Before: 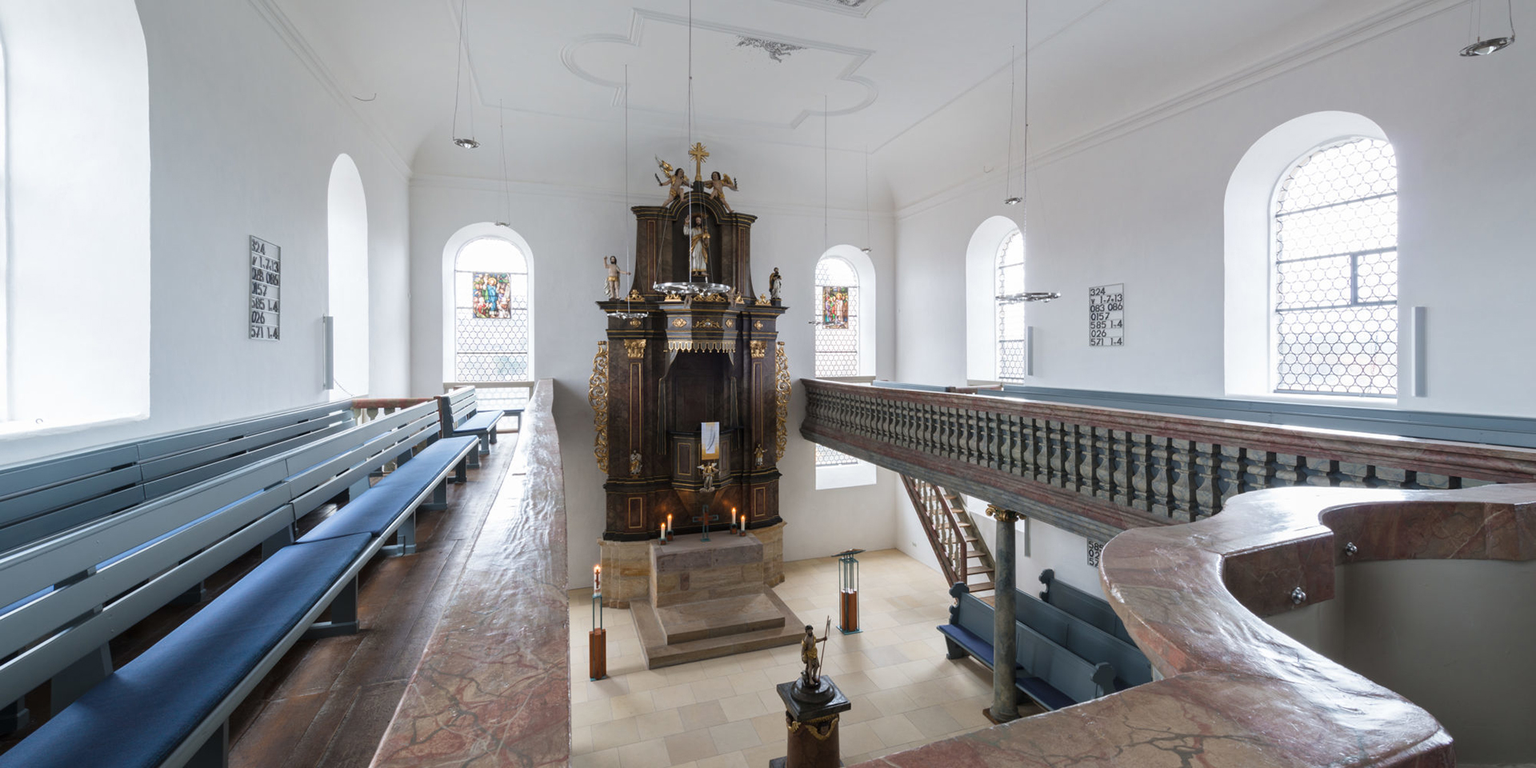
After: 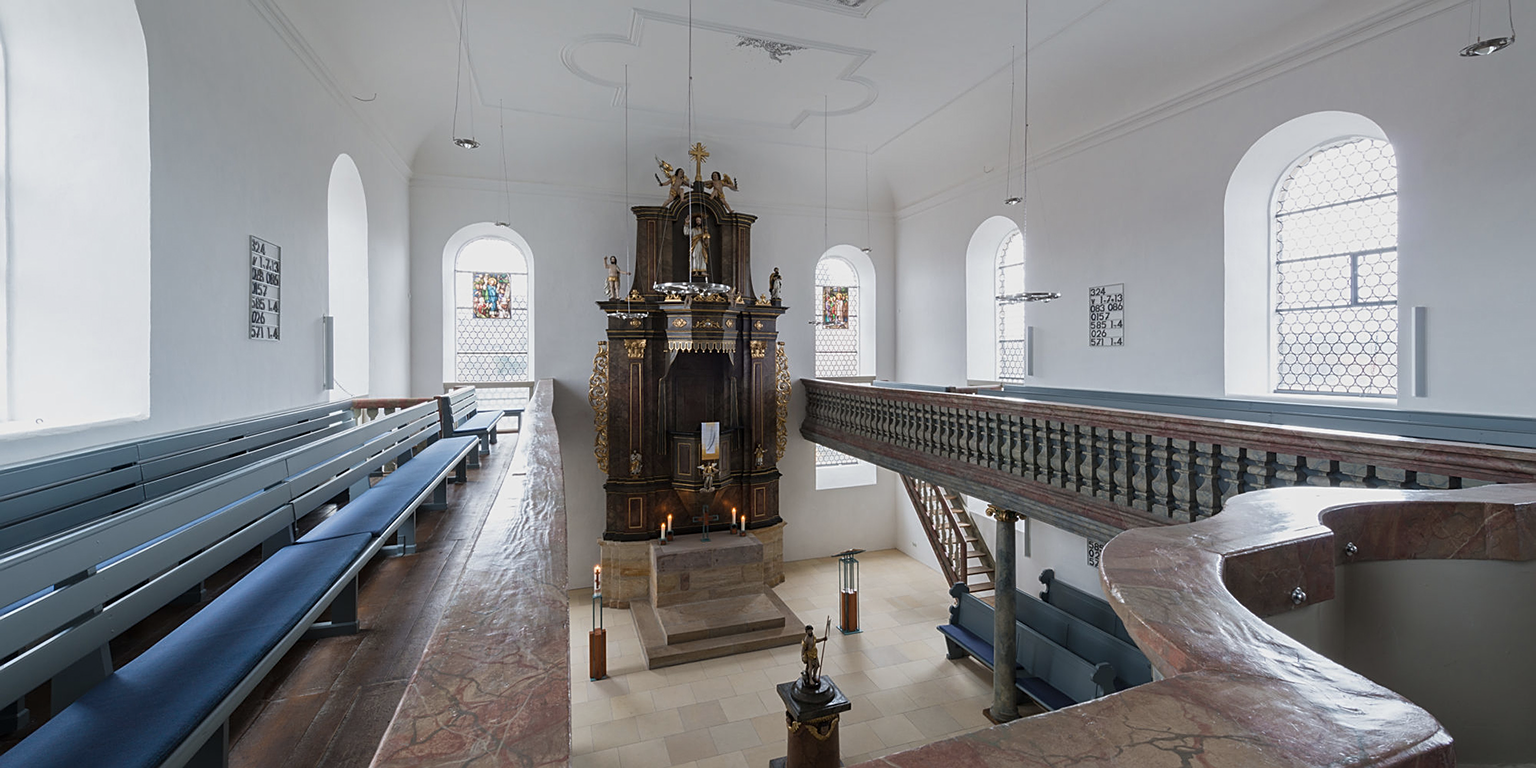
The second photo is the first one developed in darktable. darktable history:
base curve: curves: ch0 [(0, 0) (0.303, 0.277) (1, 1)]
sharpen: amount 0.478
exposure: exposure -0.116 EV, compensate exposure bias true
